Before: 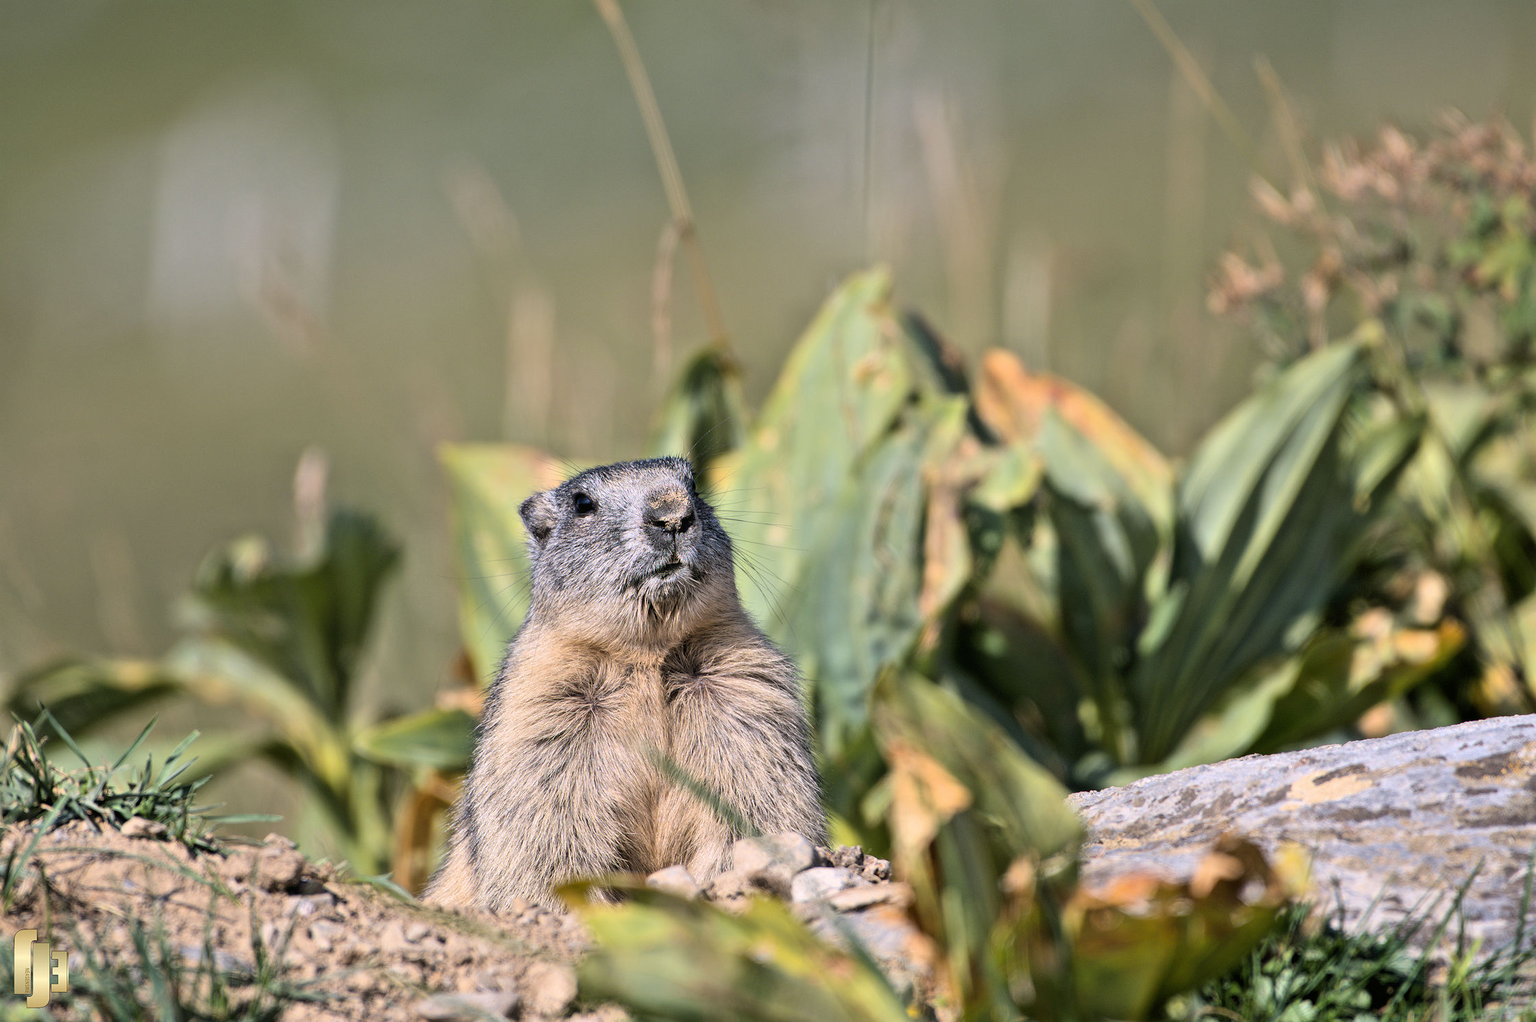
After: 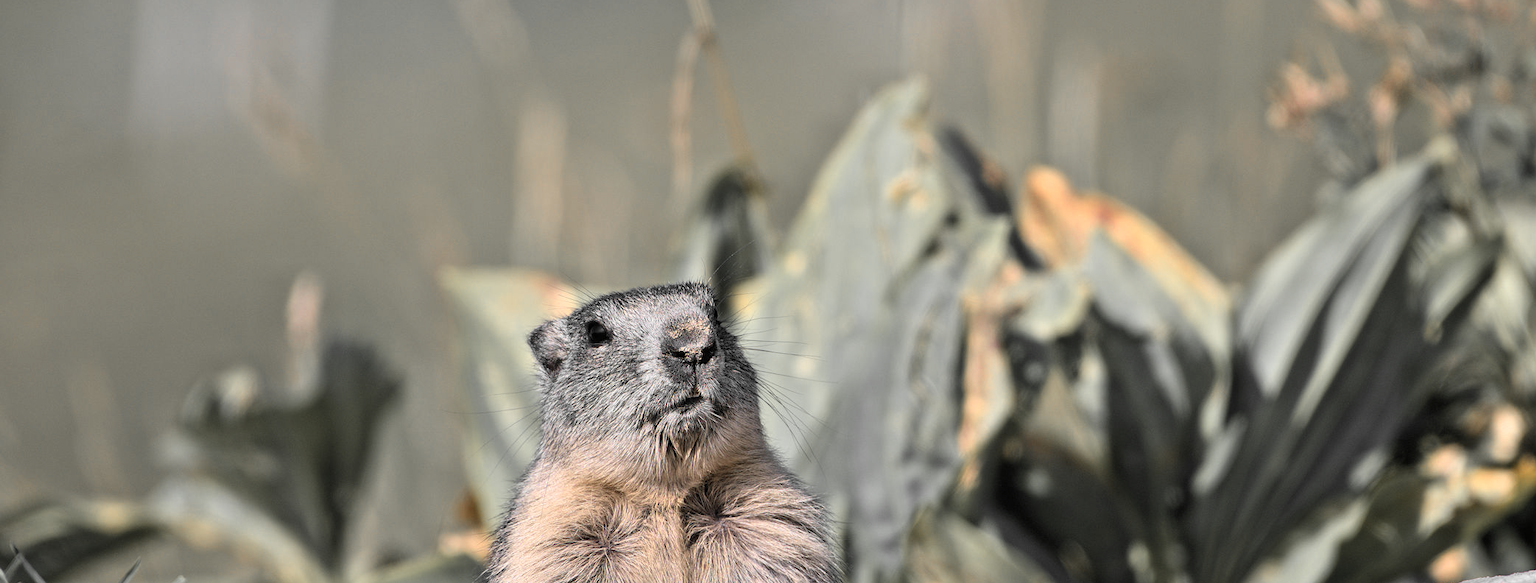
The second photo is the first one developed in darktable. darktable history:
color zones: curves: ch0 [(0, 0.447) (0.184, 0.543) (0.323, 0.476) (0.429, 0.445) (0.571, 0.443) (0.714, 0.451) (0.857, 0.452) (1, 0.447)]; ch1 [(0, 0.464) (0.176, 0.46) (0.287, 0.177) (0.429, 0.002) (0.571, 0) (0.714, 0) (0.857, 0) (1, 0.464)]
crop: left 1.797%, top 19%, right 5.037%, bottom 27.842%
